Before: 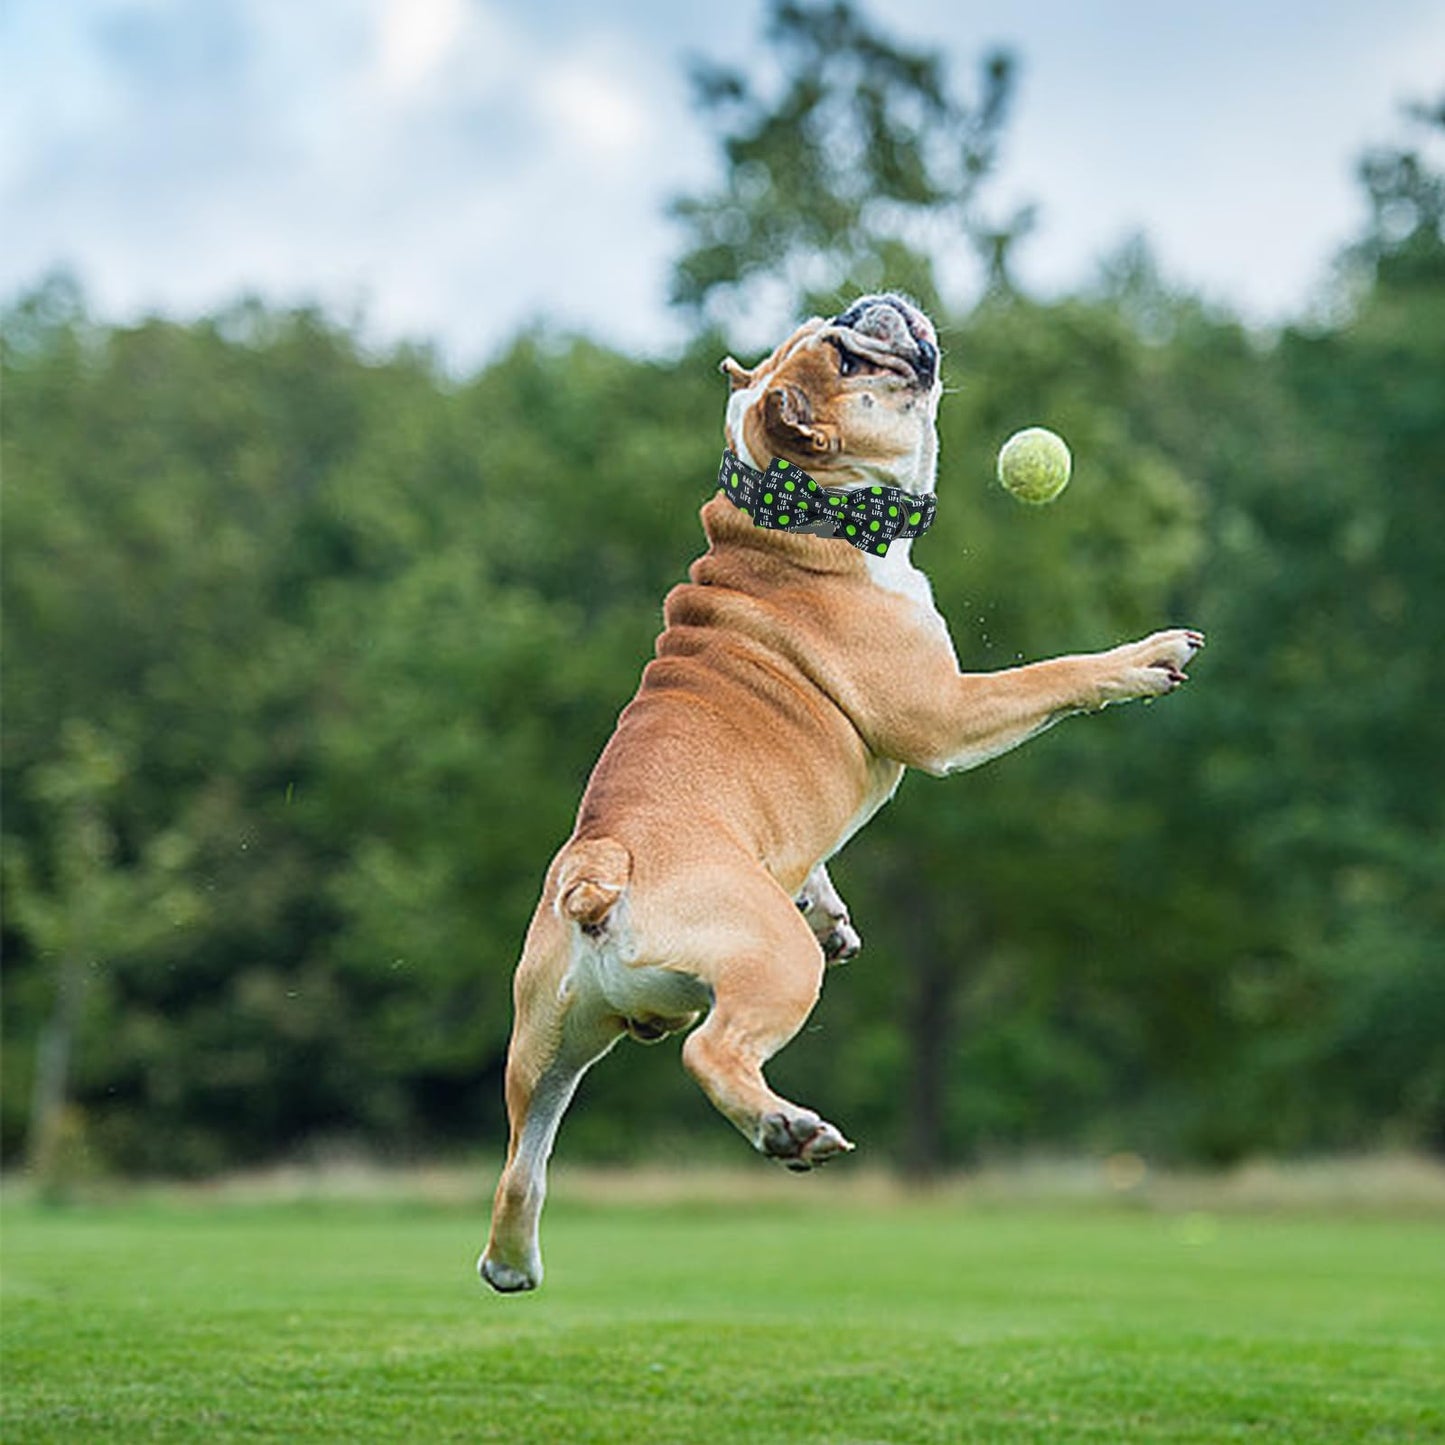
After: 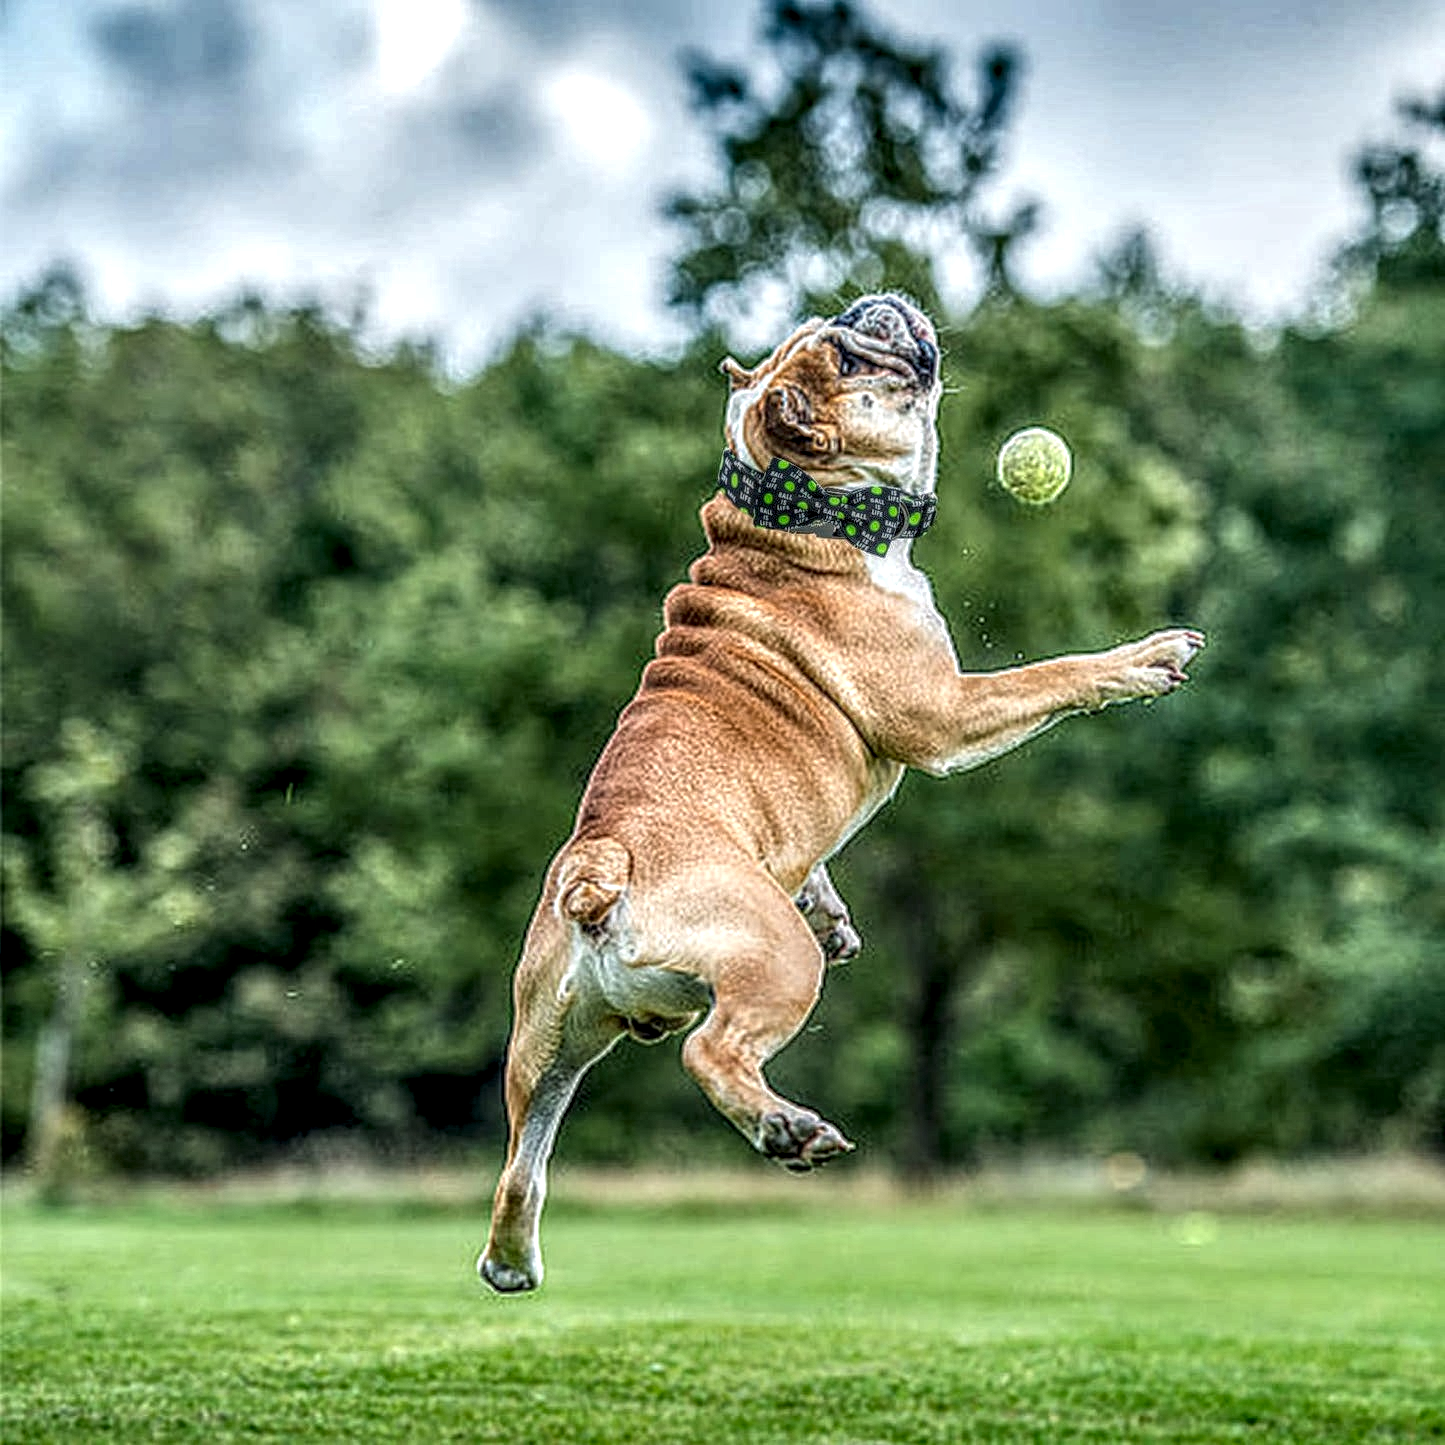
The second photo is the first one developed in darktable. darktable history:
local contrast: highlights 2%, shadows 3%, detail 299%, midtone range 0.298
shadows and highlights: soften with gaussian
